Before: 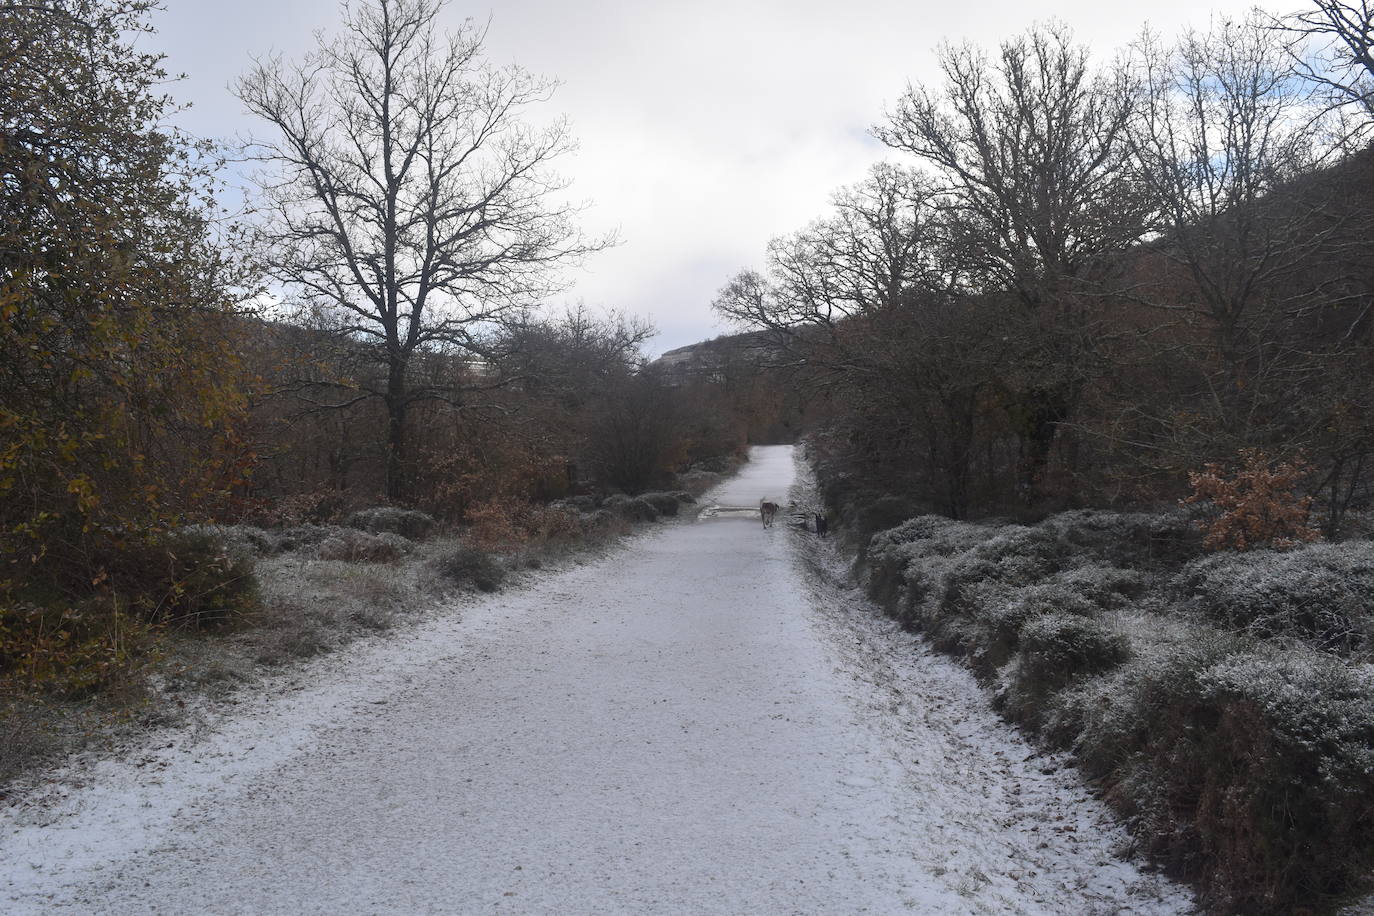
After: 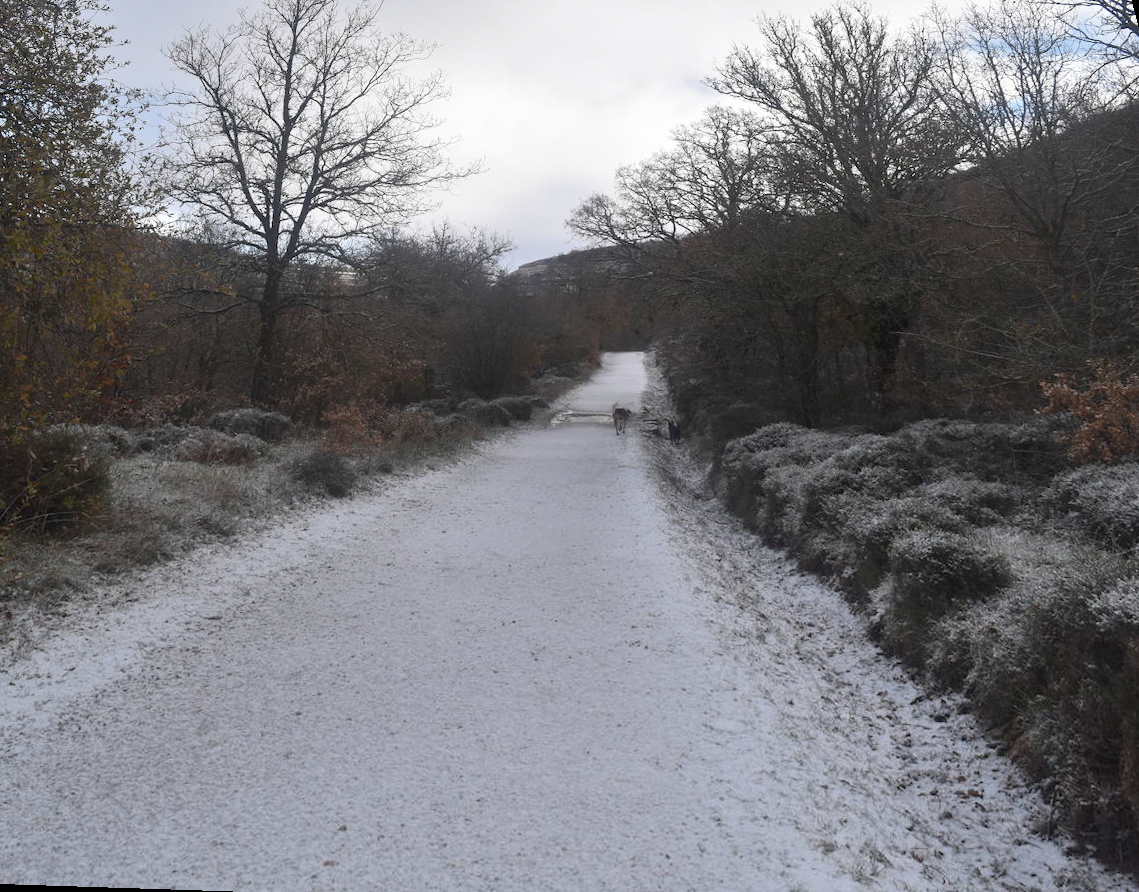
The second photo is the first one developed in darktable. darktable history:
contrast brightness saturation: saturation -0.05
rotate and perspective: rotation 0.72°, lens shift (vertical) -0.352, lens shift (horizontal) -0.051, crop left 0.152, crop right 0.859, crop top 0.019, crop bottom 0.964
